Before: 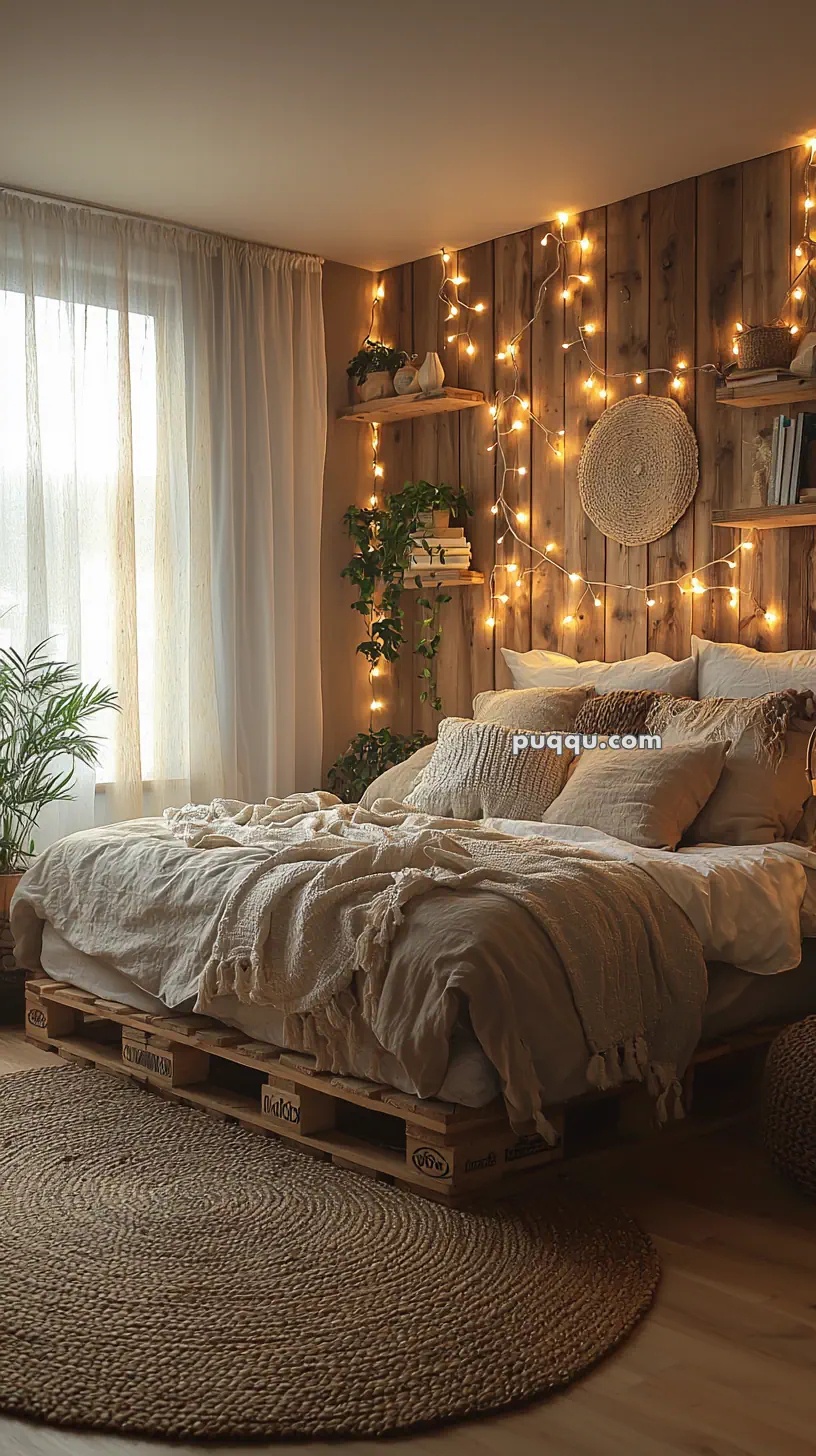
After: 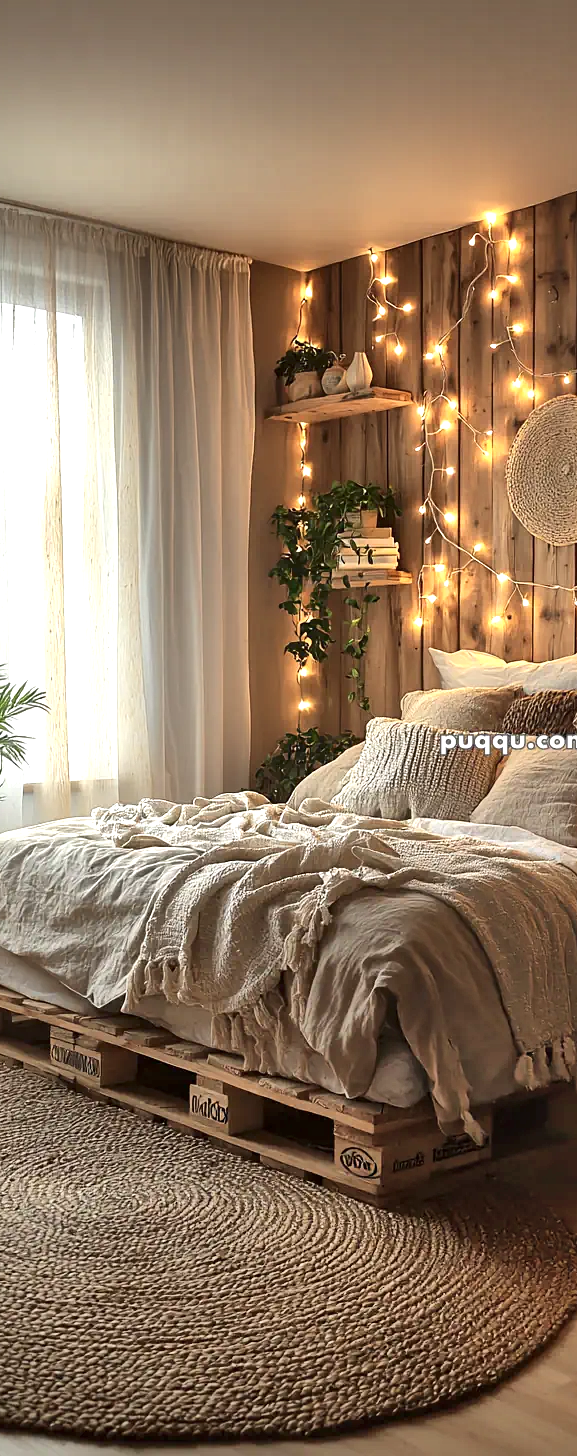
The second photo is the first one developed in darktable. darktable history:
shadows and highlights: radius 110.94, shadows 51.25, white point adjustment 9, highlights -6, soften with gaussian
crop and rotate: left 8.939%, right 20.344%
local contrast: mode bilateral grid, contrast 24, coarseness 61, detail 152%, midtone range 0.2
exposure: exposure 0.153 EV, compensate highlight preservation false
